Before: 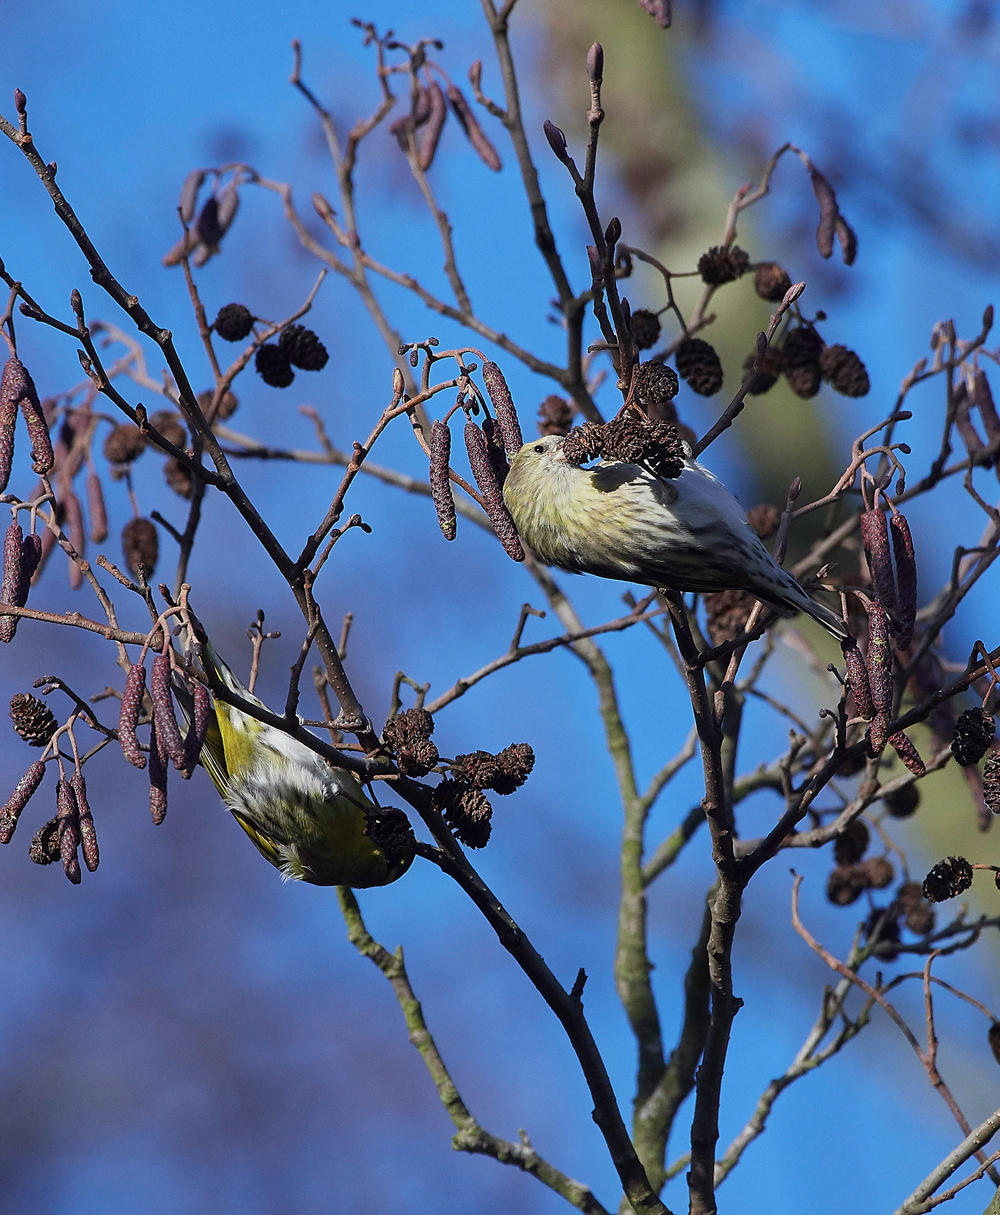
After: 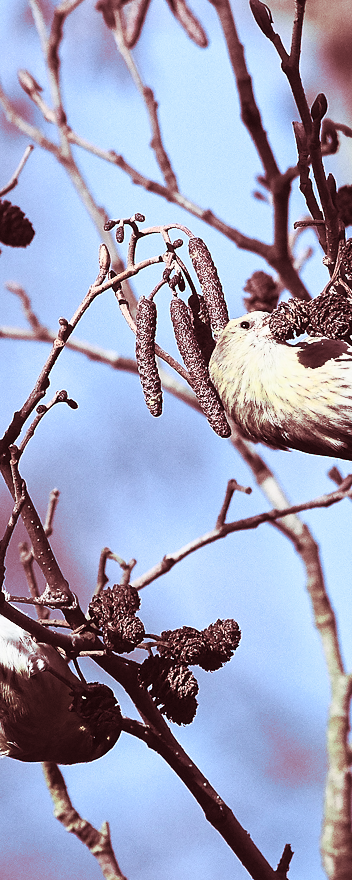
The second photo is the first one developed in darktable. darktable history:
contrast brightness saturation: contrast 0.57, brightness 0.57, saturation -0.34
split-toning: highlights › saturation 0, balance -61.83
crop and rotate: left 29.476%, top 10.214%, right 35.32%, bottom 17.333%
